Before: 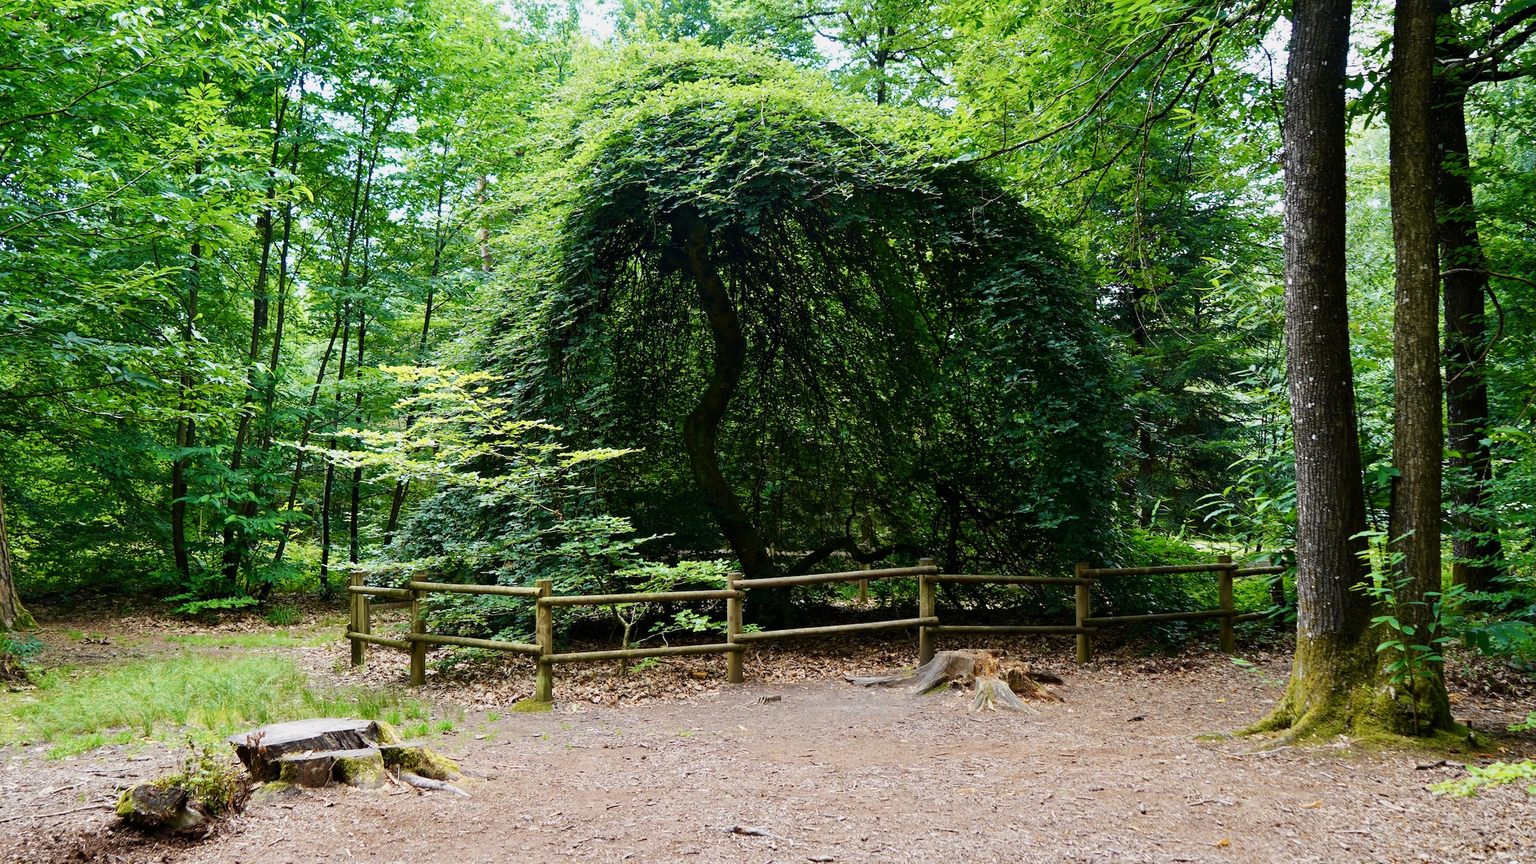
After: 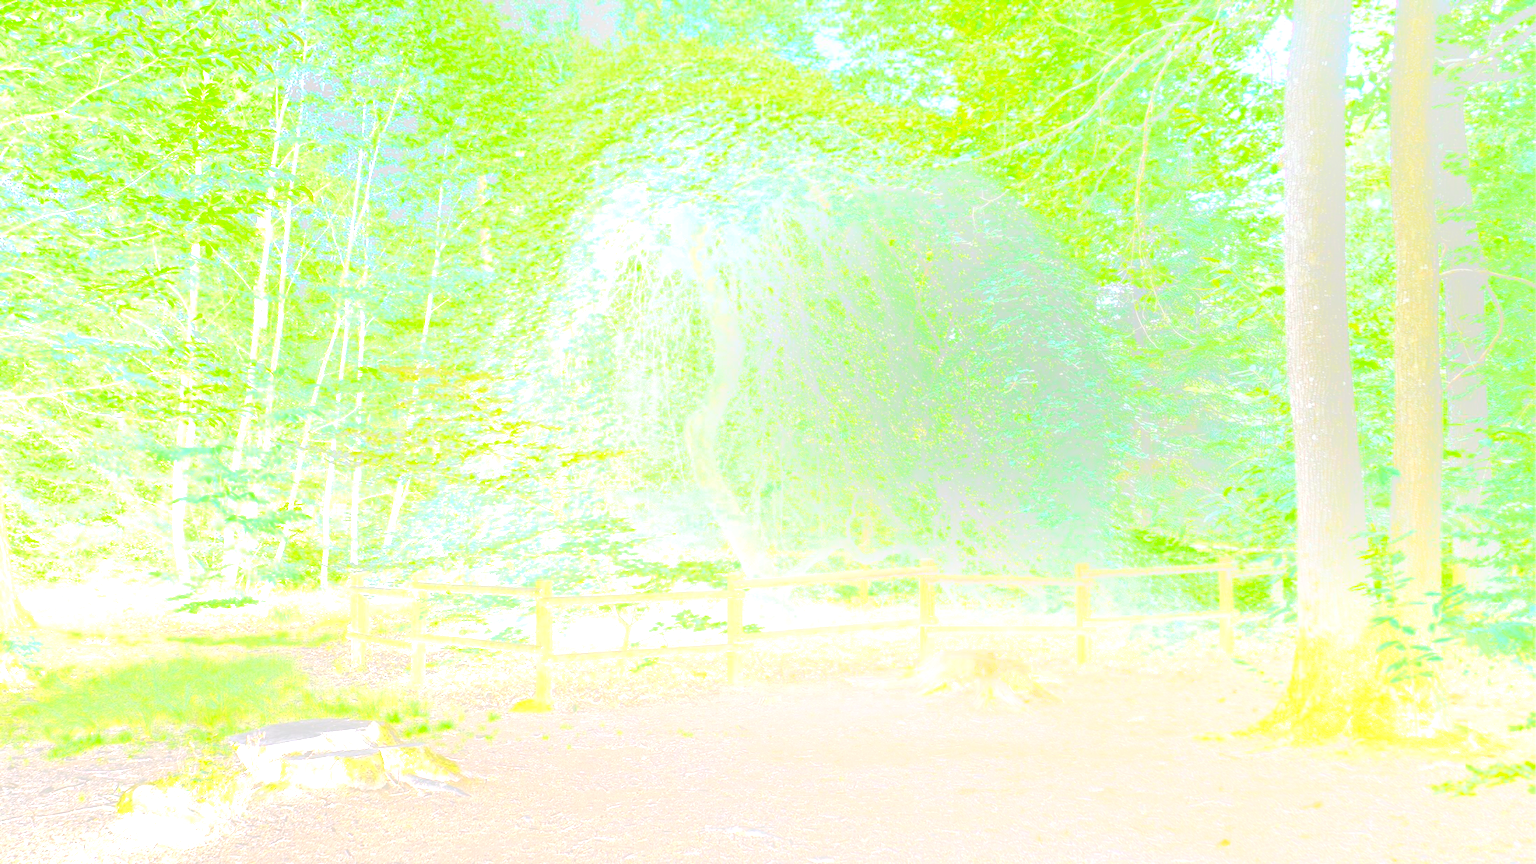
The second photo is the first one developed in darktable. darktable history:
bloom: size 85%, threshold 5%, strength 85%
exposure: black level correction 0, exposure 1.388 EV, compensate exposure bias true, compensate highlight preservation false
